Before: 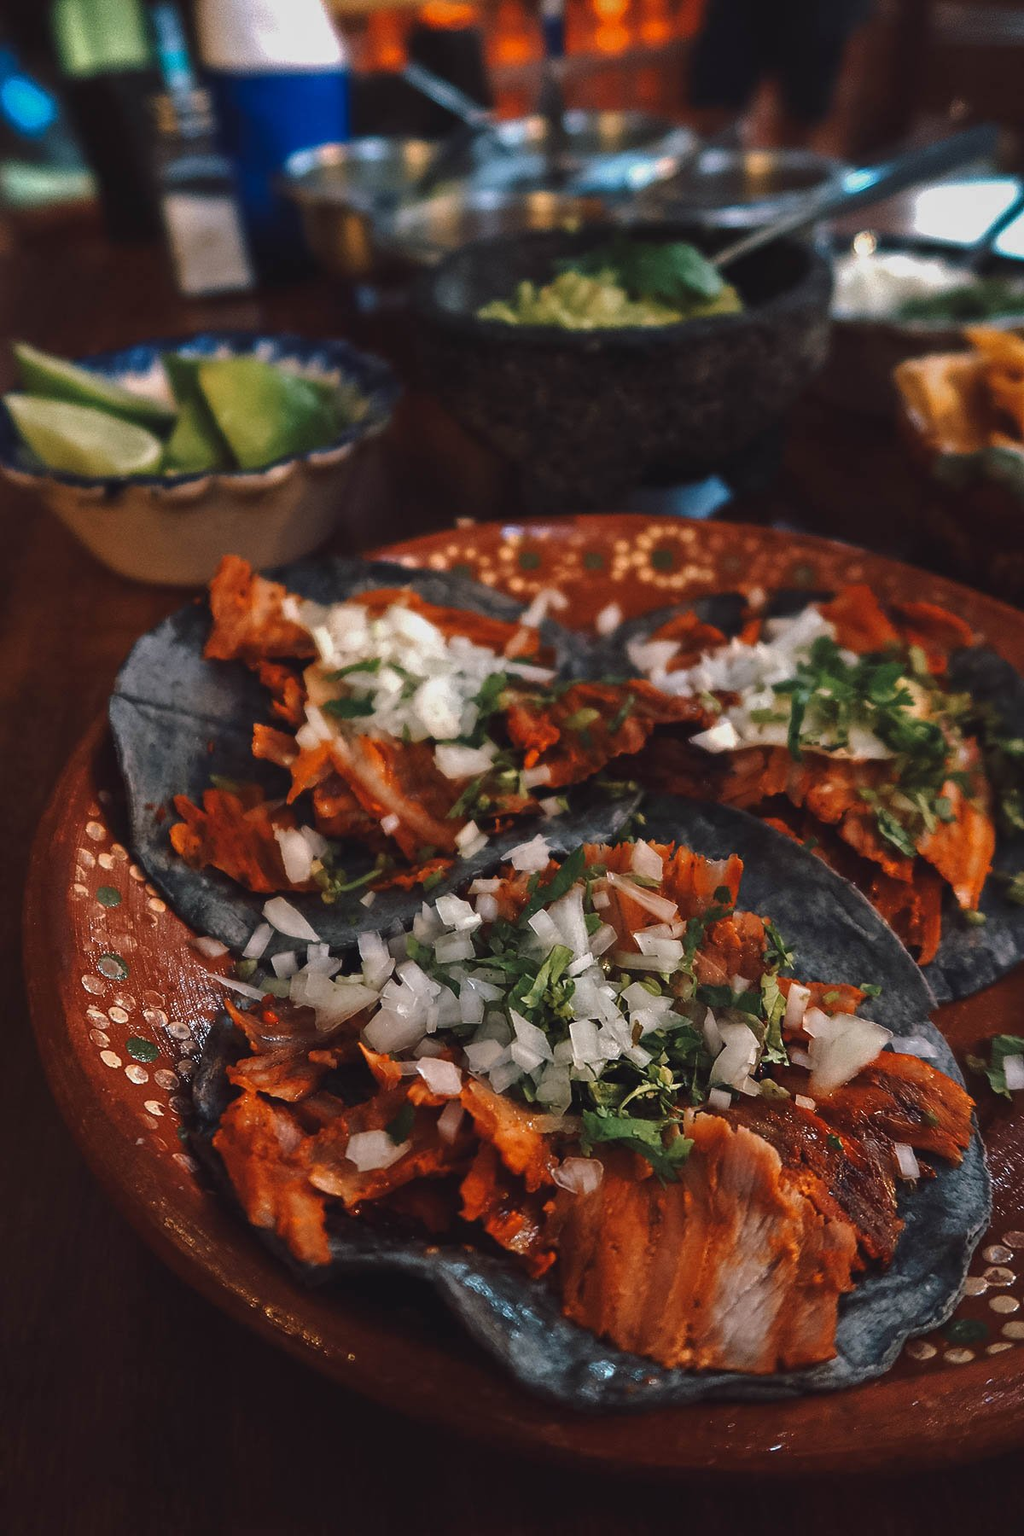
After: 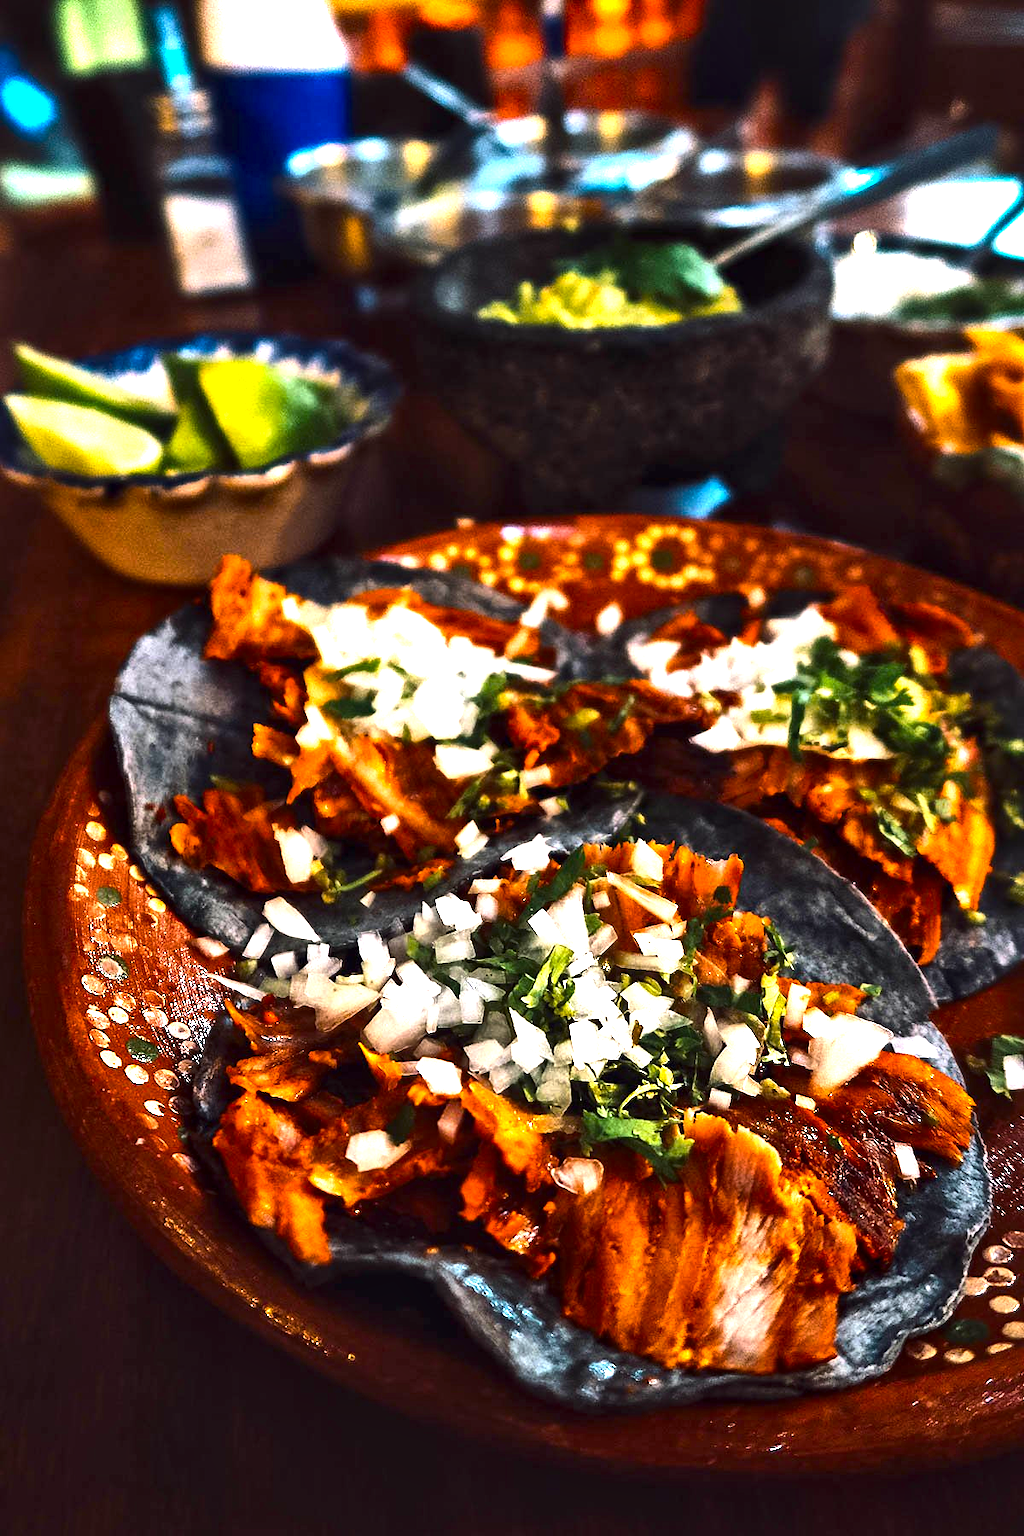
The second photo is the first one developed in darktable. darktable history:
color balance rgb: perceptual saturation grading › global saturation 27.617%, perceptual saturation grading › highlights -25.281%, perceptual saturation grading › shadows 24.054%, perceptual brilliance grading › global brilliance 29.461%, perceptual brilliance grading › highlights 50.089%, perceptual brilliance grading › mid-tones 49.122%, perceptual brilliance grading › shadows -22.76%, global vibrance 20.721%
local contrast: mode bilateral grid, contrast 25, coarseness 46, detail 152%, midtone range 0.2
contrast brightness saturation: contrast 0.14
